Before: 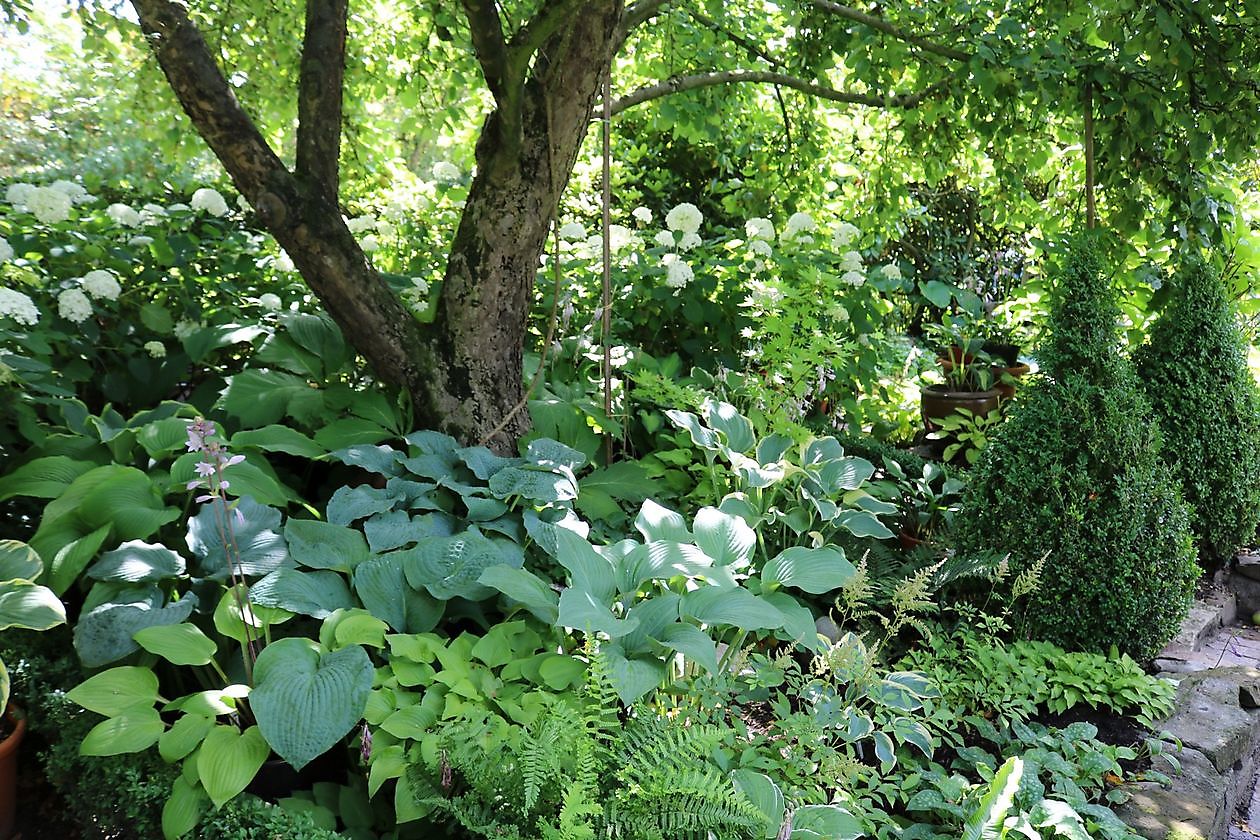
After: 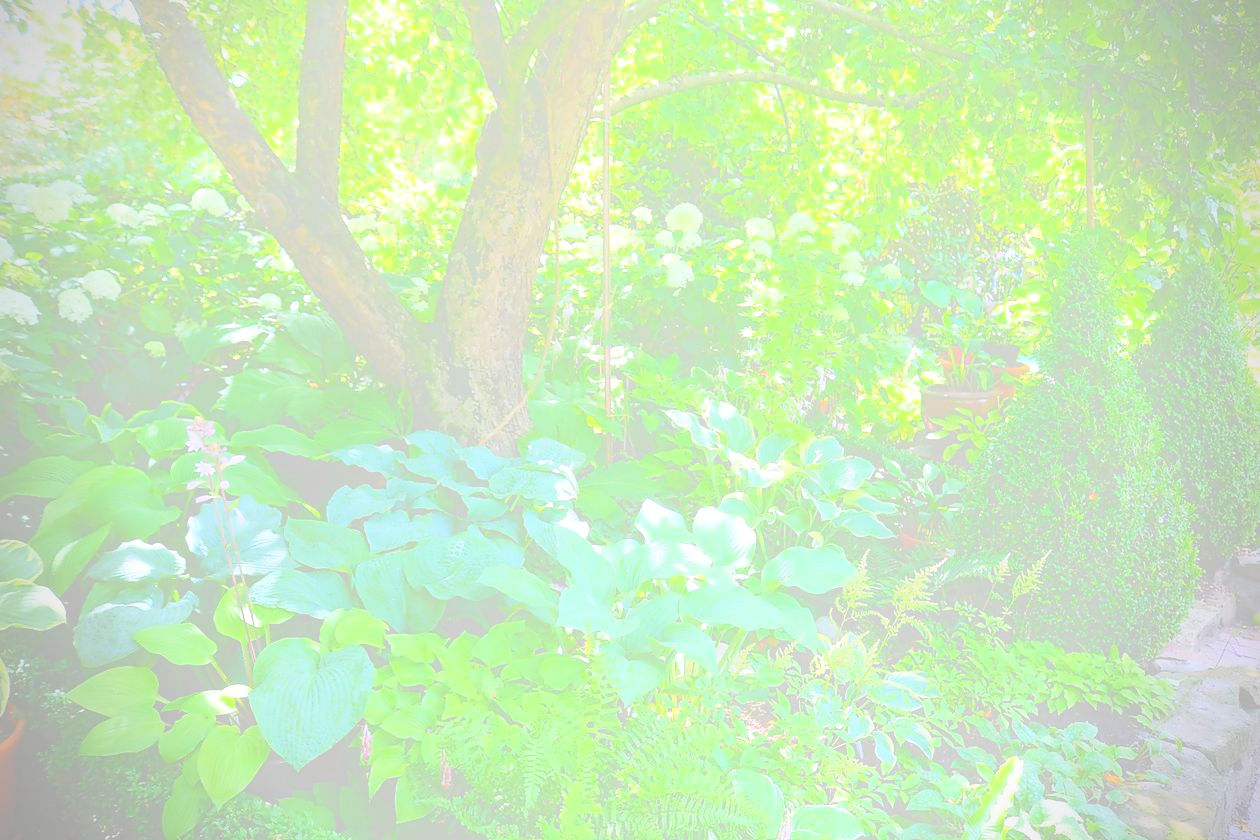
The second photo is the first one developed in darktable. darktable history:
contrast brightness saturation: contrast 0.15, brightness 0.05
vignetting: on, module defaults
bloom: size 85%, threshold 5%, strength 85%
